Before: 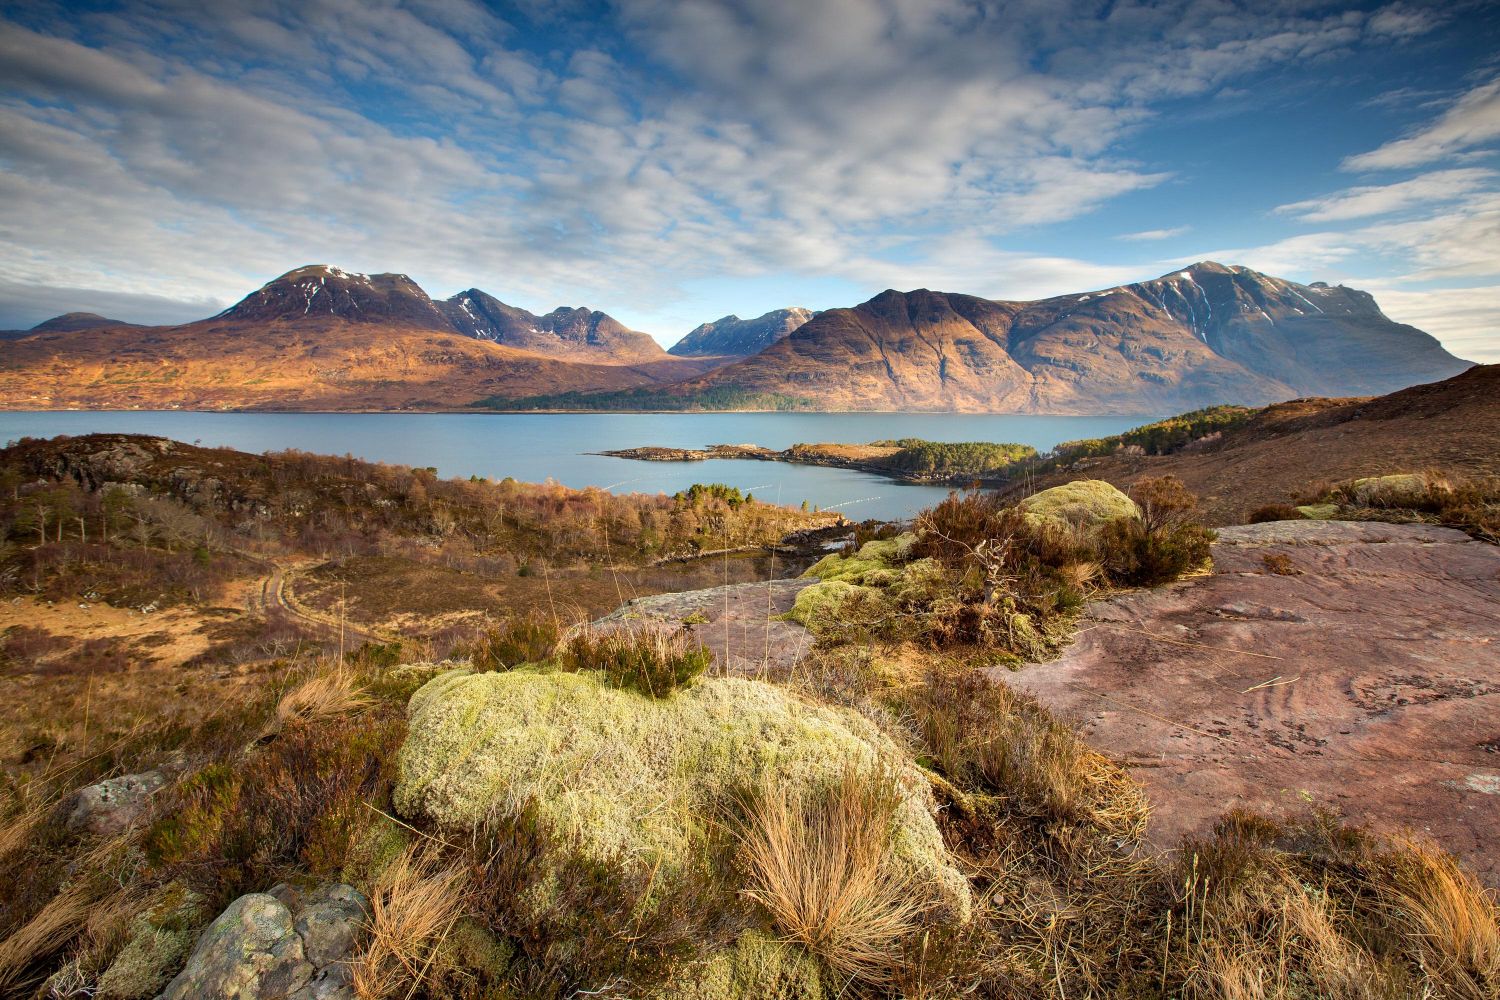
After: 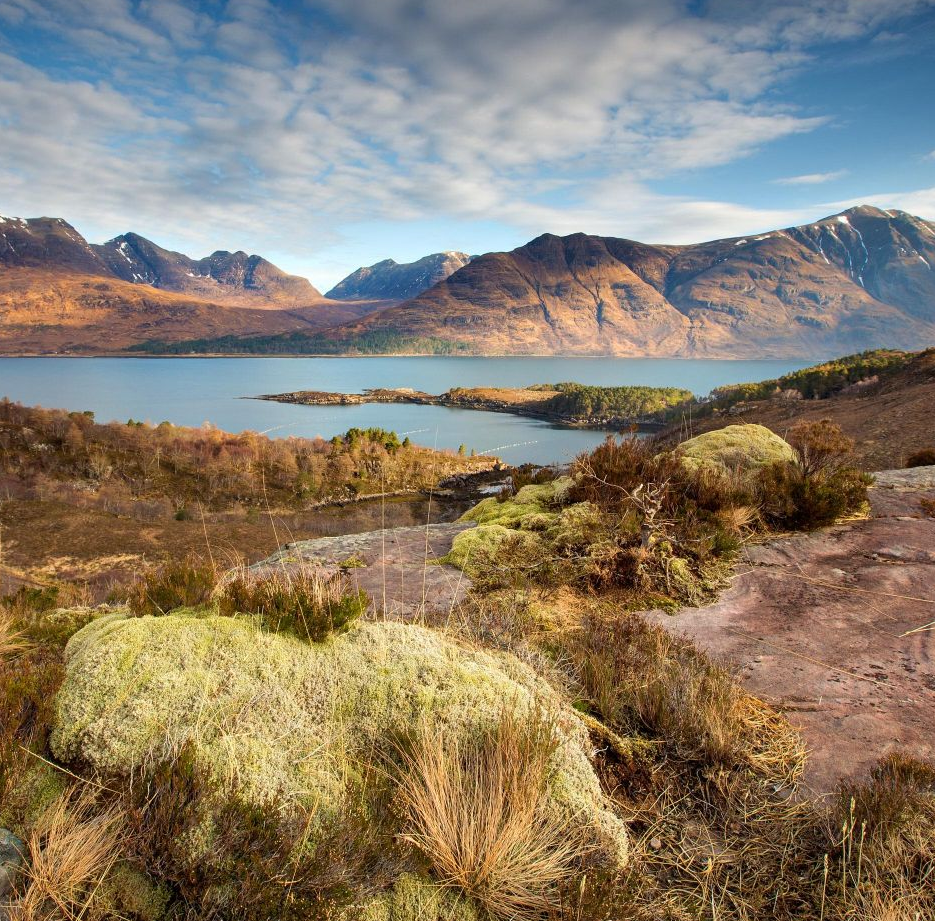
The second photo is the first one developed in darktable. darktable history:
crop and rotate: left 22.918%, top 5.629%, right 14.711%, bottom 2.247%
white balance: emerald 1
